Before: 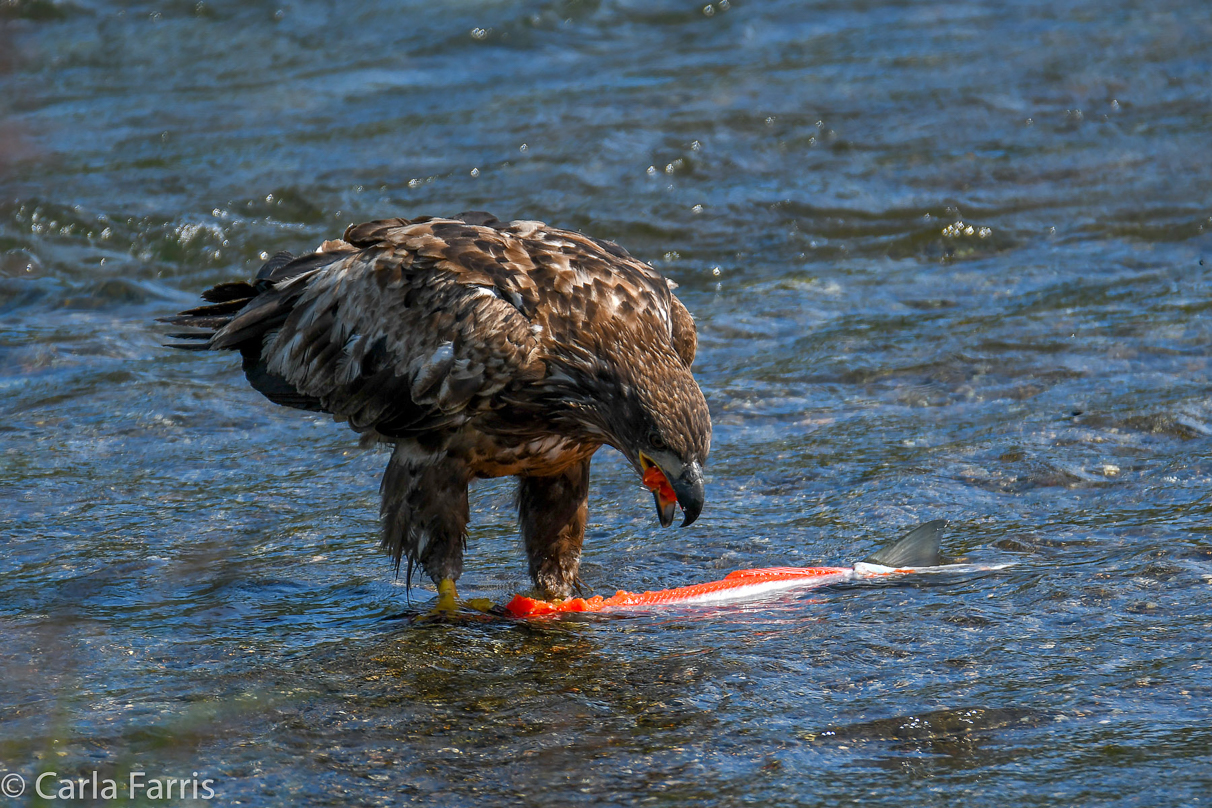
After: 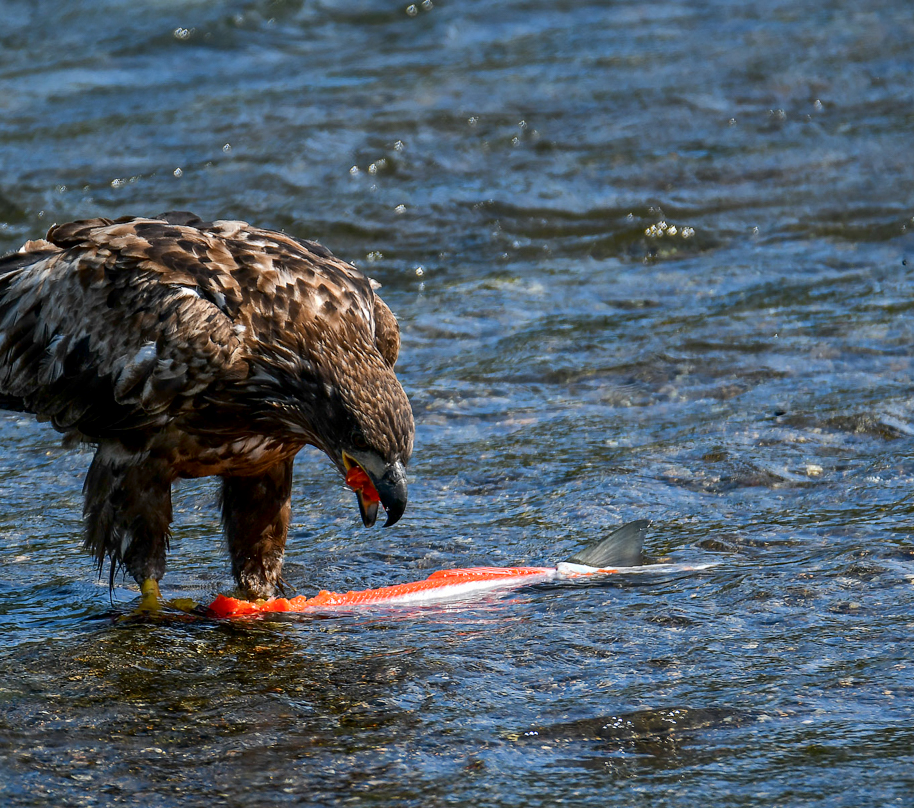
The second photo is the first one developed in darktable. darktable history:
tone curve: curves: ch0 [(0.029, 0) (0.134, 0.063) (0.249, 0.198) (0.378, 0.365) (0.499, 0.529) (1, 1)], color space Lab, independent channels, preserve colors none
crop and rotate: left 24.573%
